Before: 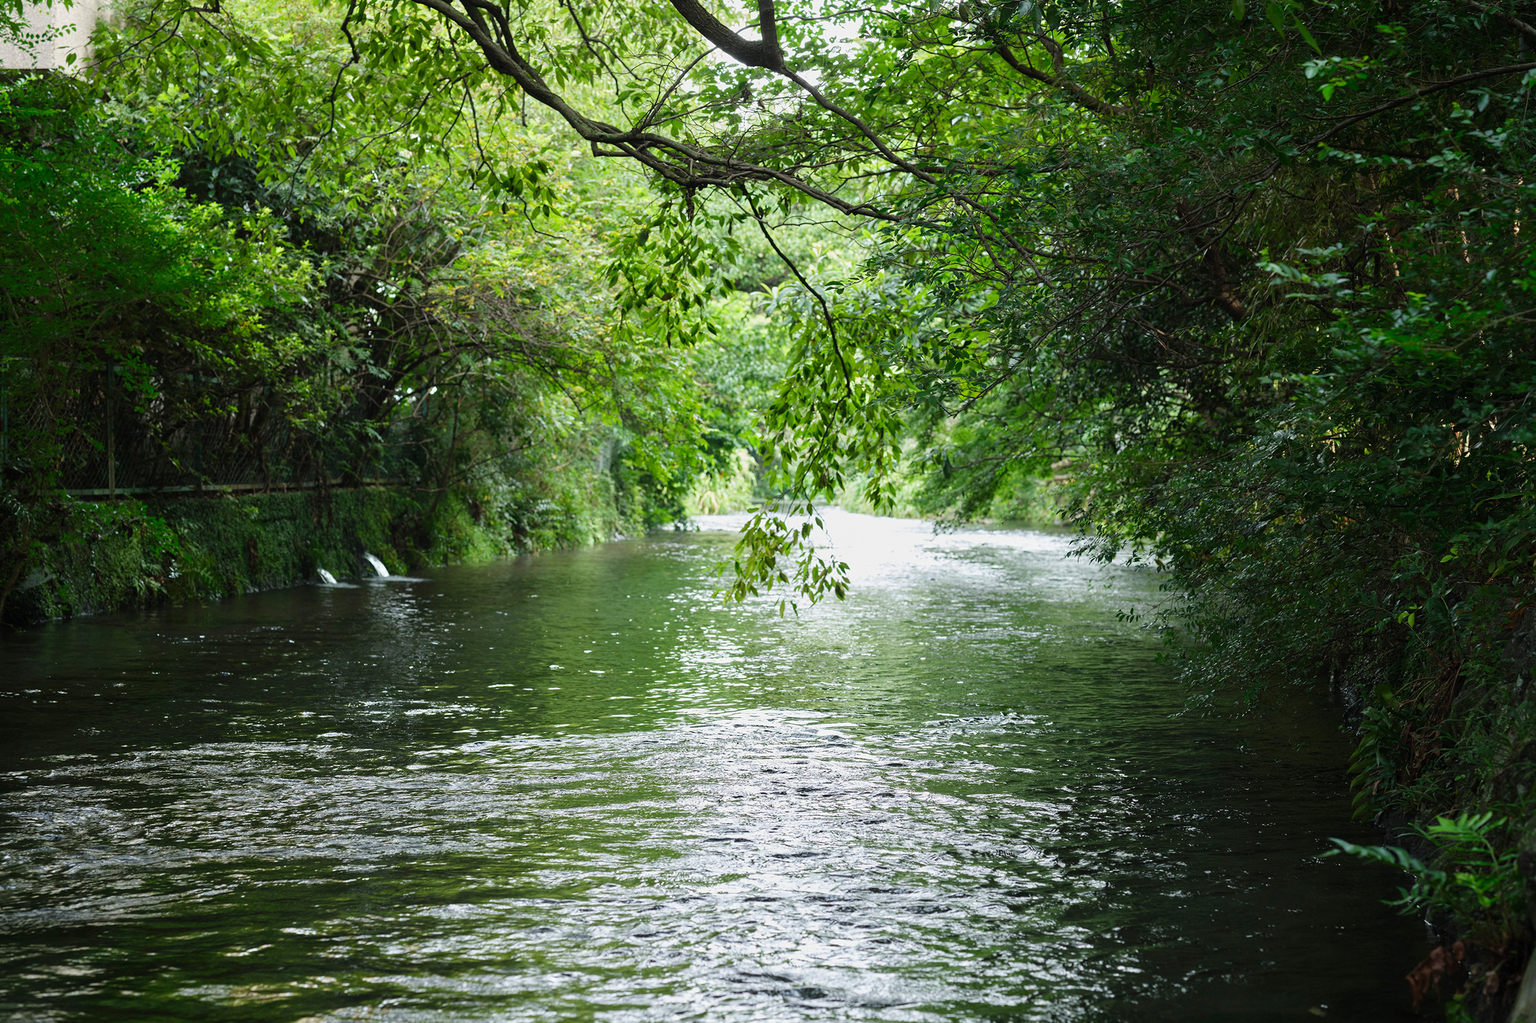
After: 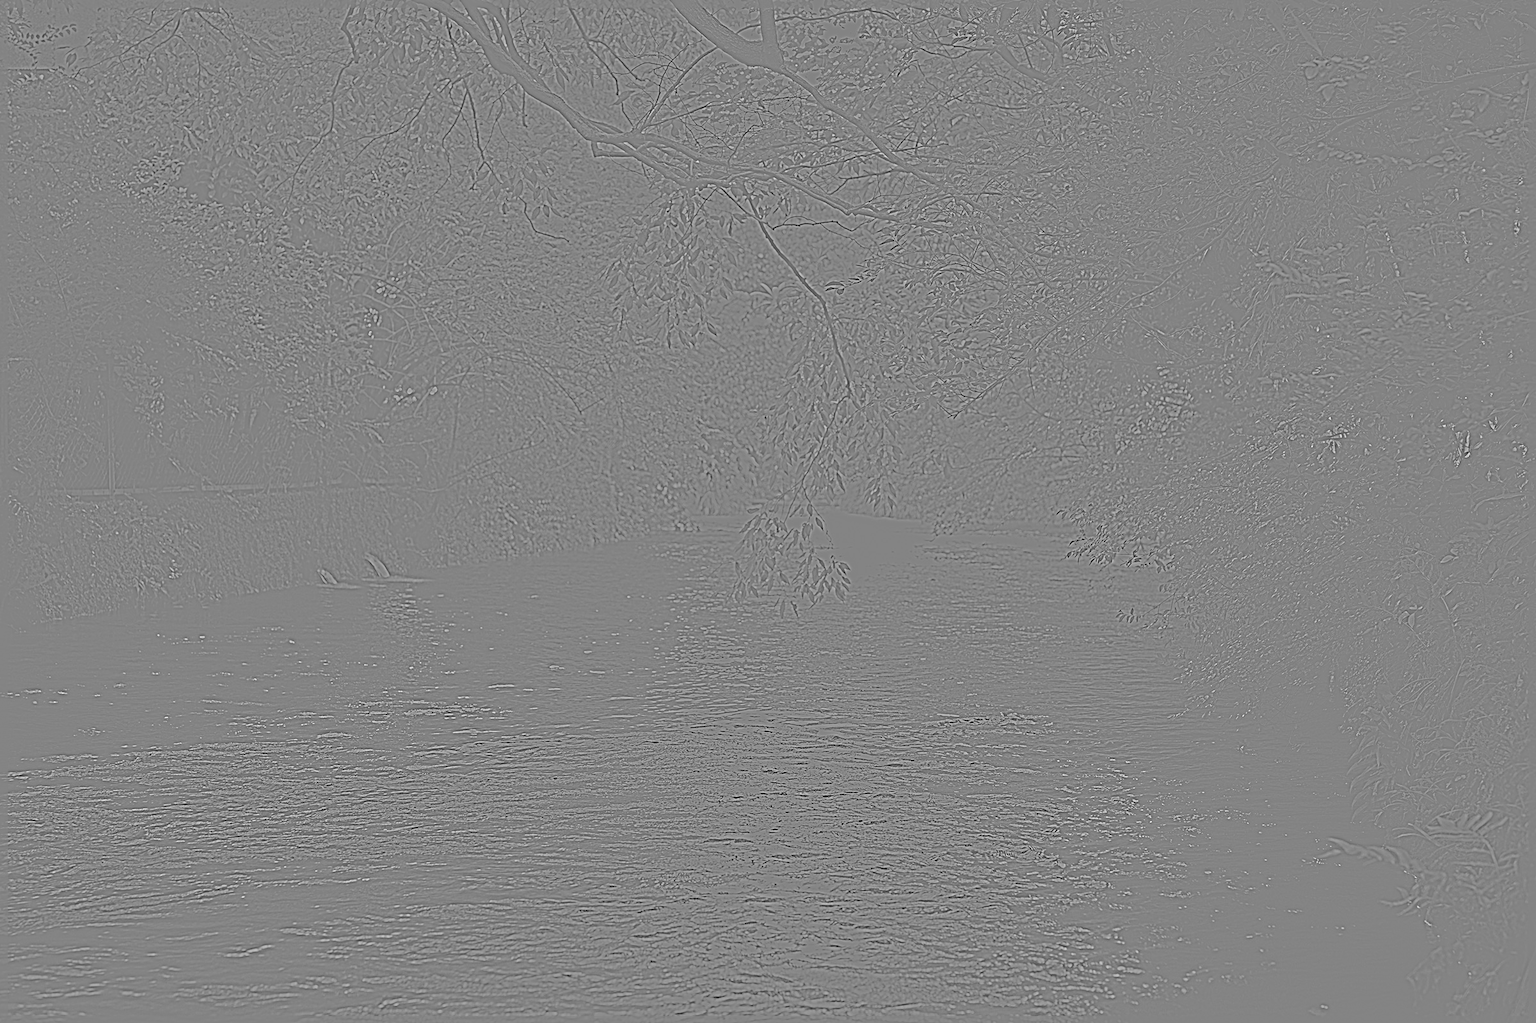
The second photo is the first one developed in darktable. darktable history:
graduated density: on, module defaults
haze removal: compatibility mode true, adaptive false
exposure: compensate highlight preservation false
rgb levels: preserve colors sum RGB, levels [[0.038, 0.433, 0.934], [0, 0.5, 1], [0, 0.5, 1]]
color correction: saturation 0.2
sharpen: radius 6.3, amount 1.8, threshold 0
highpass: sharpness 5.84%, contrast boost 8.44%
color balance rgb: perceptual saturation grading › global saturation 35%, perceptual saturation grading › highlights -30%, perceptual saturation grading › shadows 35%, perceptual brilliance grading › global brilliance 3%, perceptual brilliance grading › highlights -3%, perceptual brilliance grading › shadows 3%
